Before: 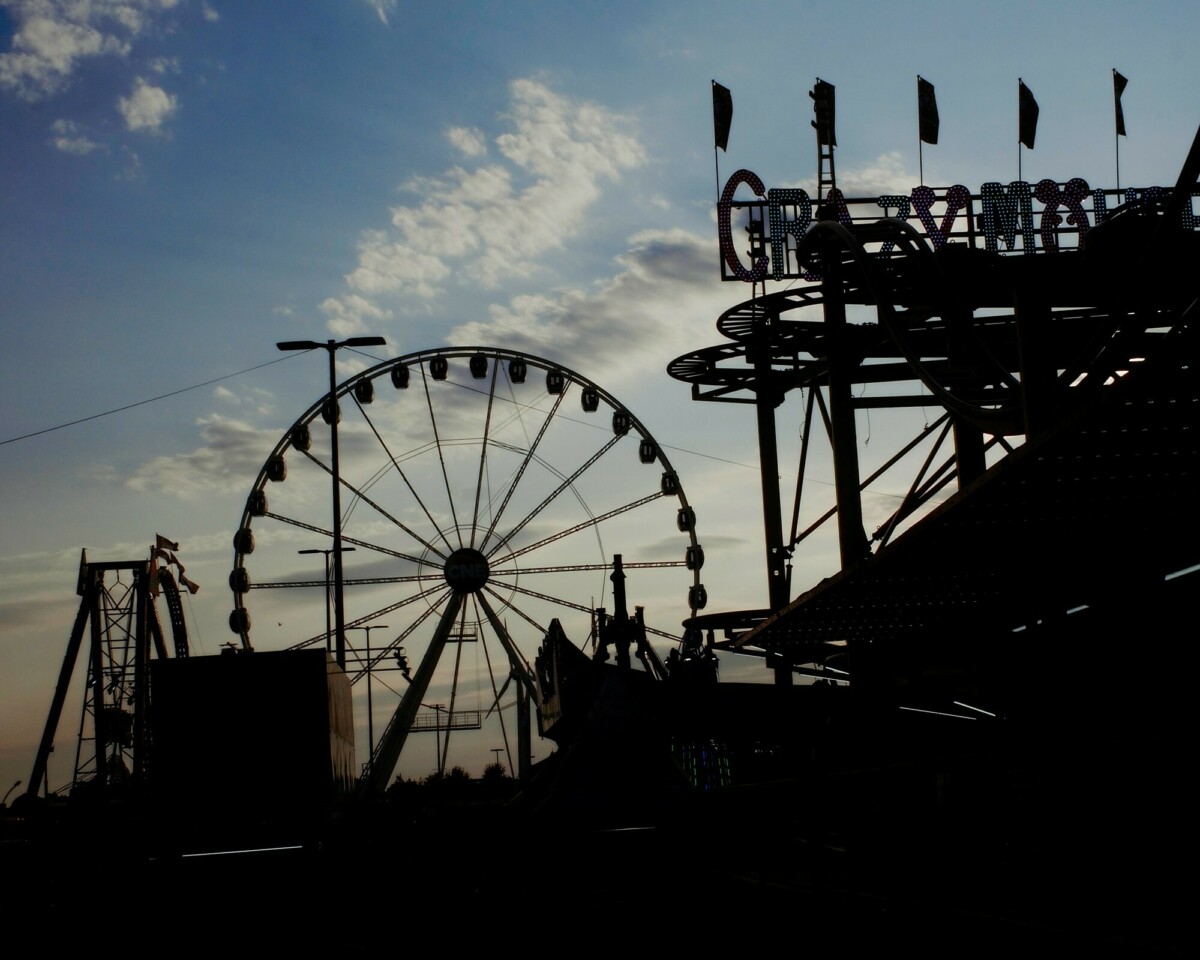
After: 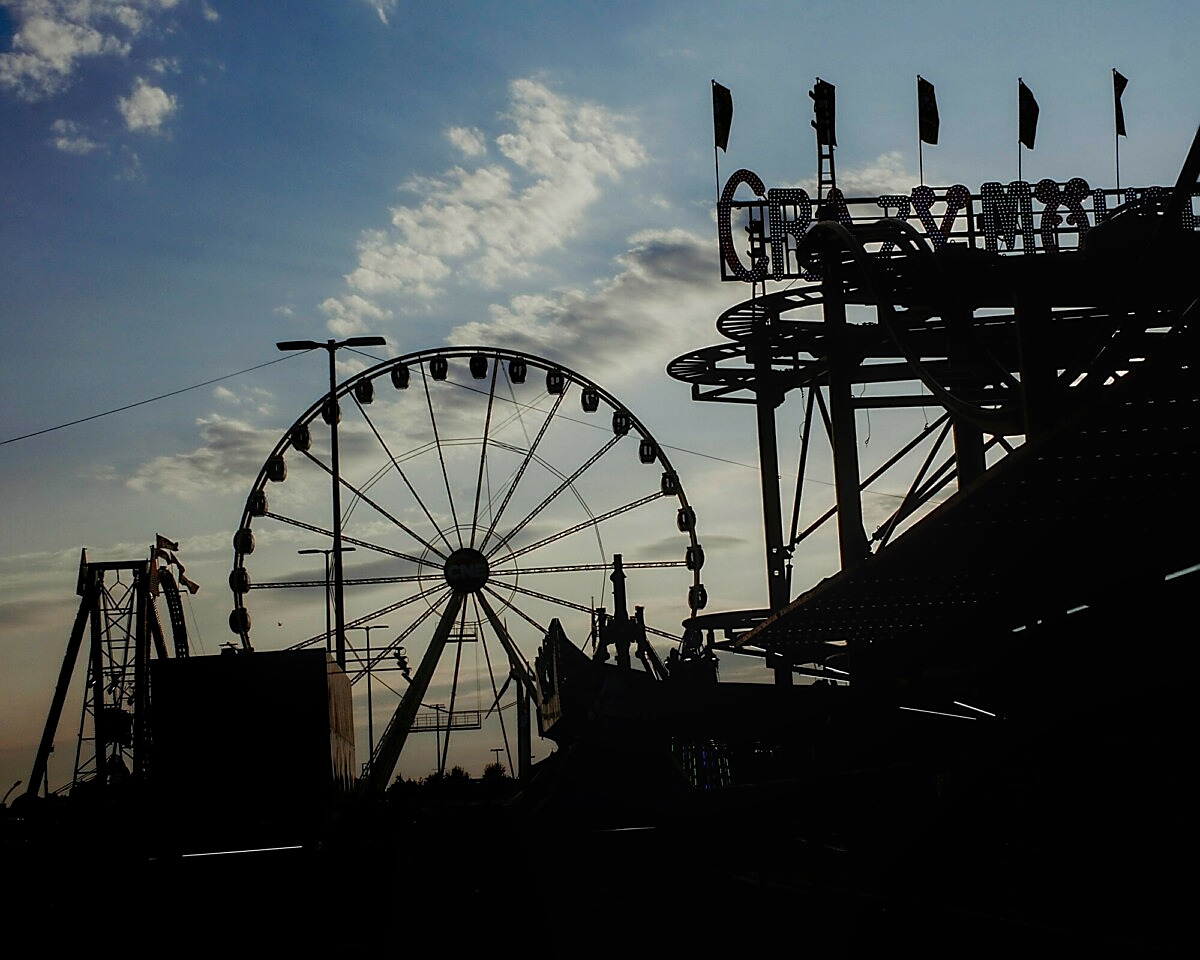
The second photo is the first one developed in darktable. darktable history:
shadows and highlights: shadows -23.08, highlights 46.15, soften with gaussian
local contrast: on, module defaults
sharpen: radius 1.4, amount 1.25, threshold 0.7
